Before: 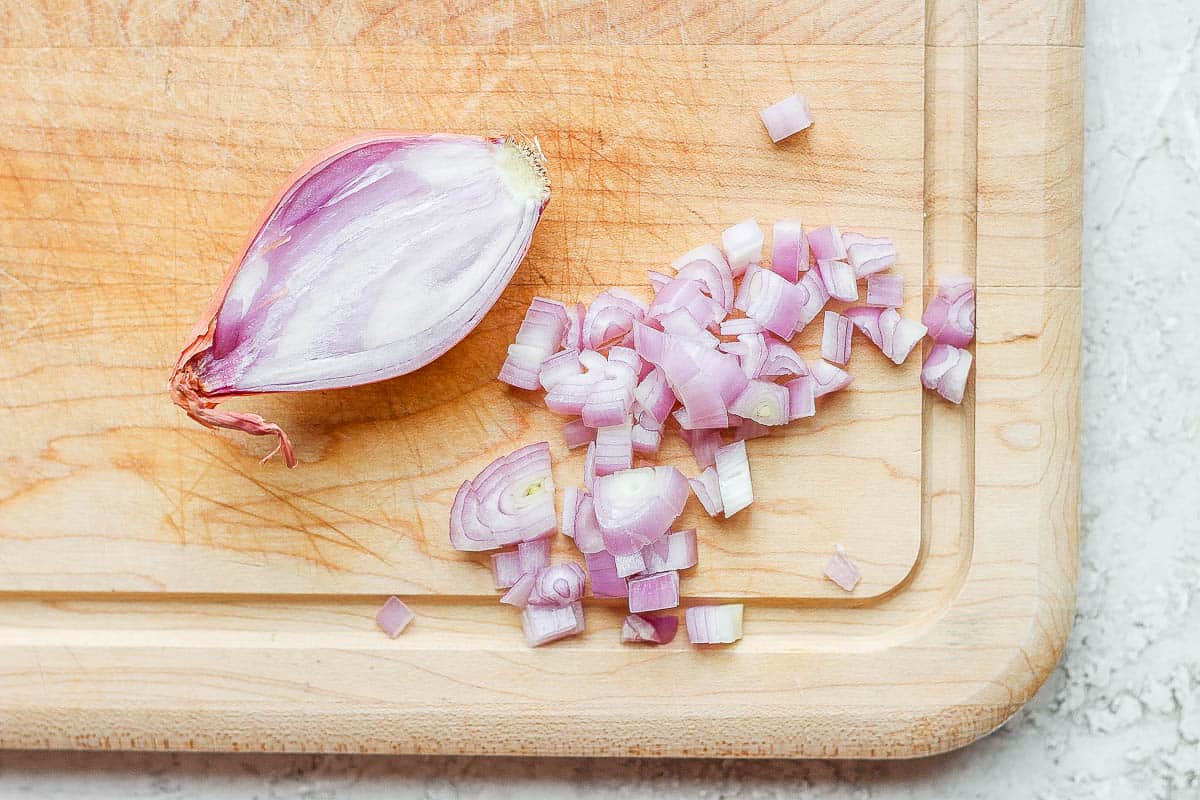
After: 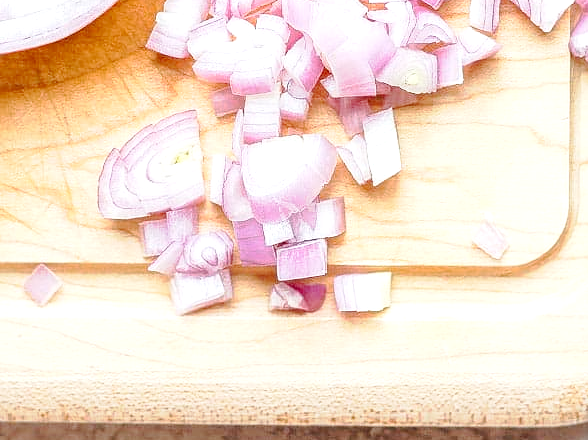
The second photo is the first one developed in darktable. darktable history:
tone equalizer: -8 EV -0.767 EV, -7 EV -0.722 EV, -6 EV -0.636 EV, -5 EV -0.375 EV, -3 EV 0.383 EV, -2 EV 0.6 EV, -1 EV 0.688 EV, +0 EV 0.77 EV
exposure: exposure -0.208 EV, compensate exposure bias true, compensate highlight preservation false
tone curve: curves: ch0 [(0, 0) (0.003, 0.004) (0.011, 0.015) (0.025, 0.033) (0.044, 0.058) (0.069, 0.091) (0.1, 0.131) (0.136, 0.178) (0.177, 0.232) (0.224, 0.294) (0.277, 0.362) (0.335, 0.434) (0.399, 0.512) (0.468, 0.582) (0.543, 0.646) (0.623, 0.713) (0.709, 0.783) (0.801, 0.876) (0.898, 0.938) (1, 1)], preserve colors none
crop: left 29.406%, top 41.529%, right 21.048%, bottom 3.462%
